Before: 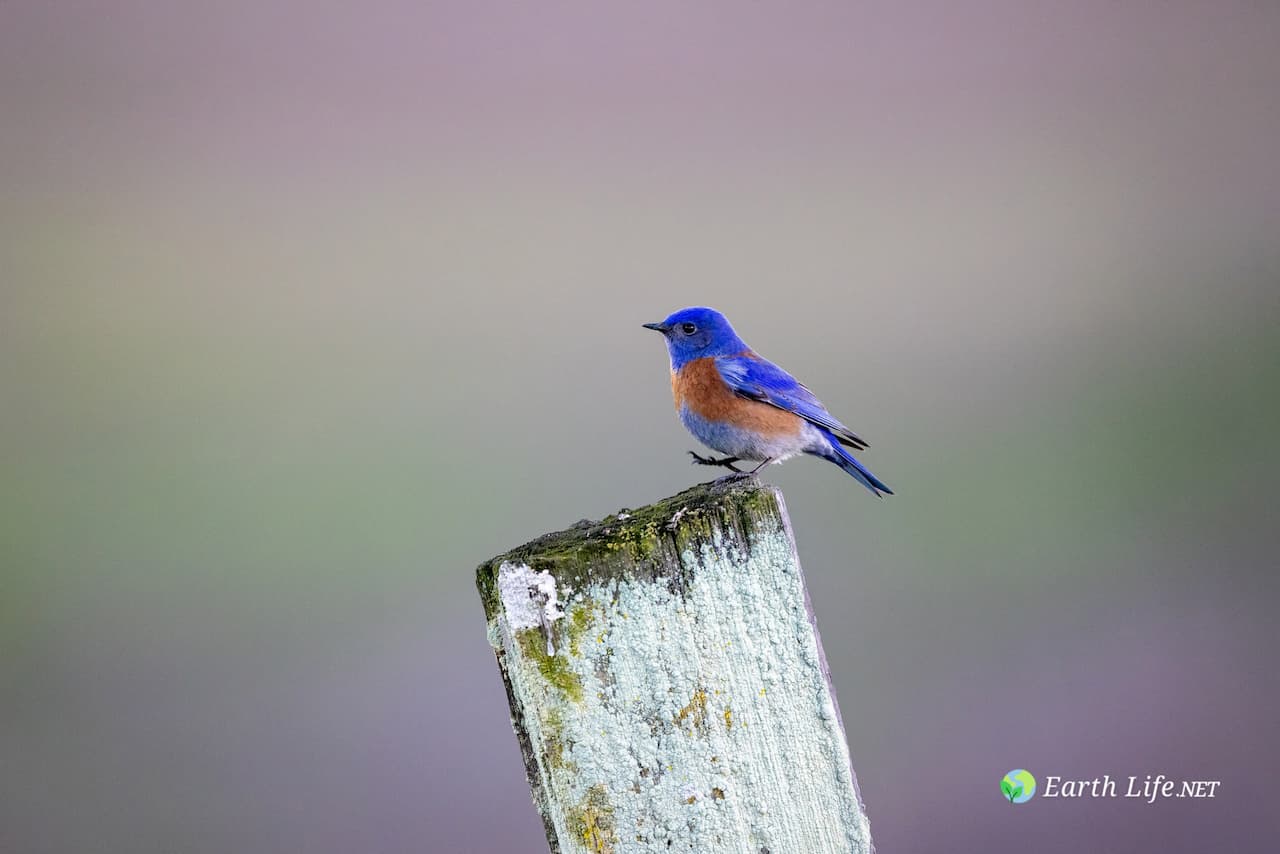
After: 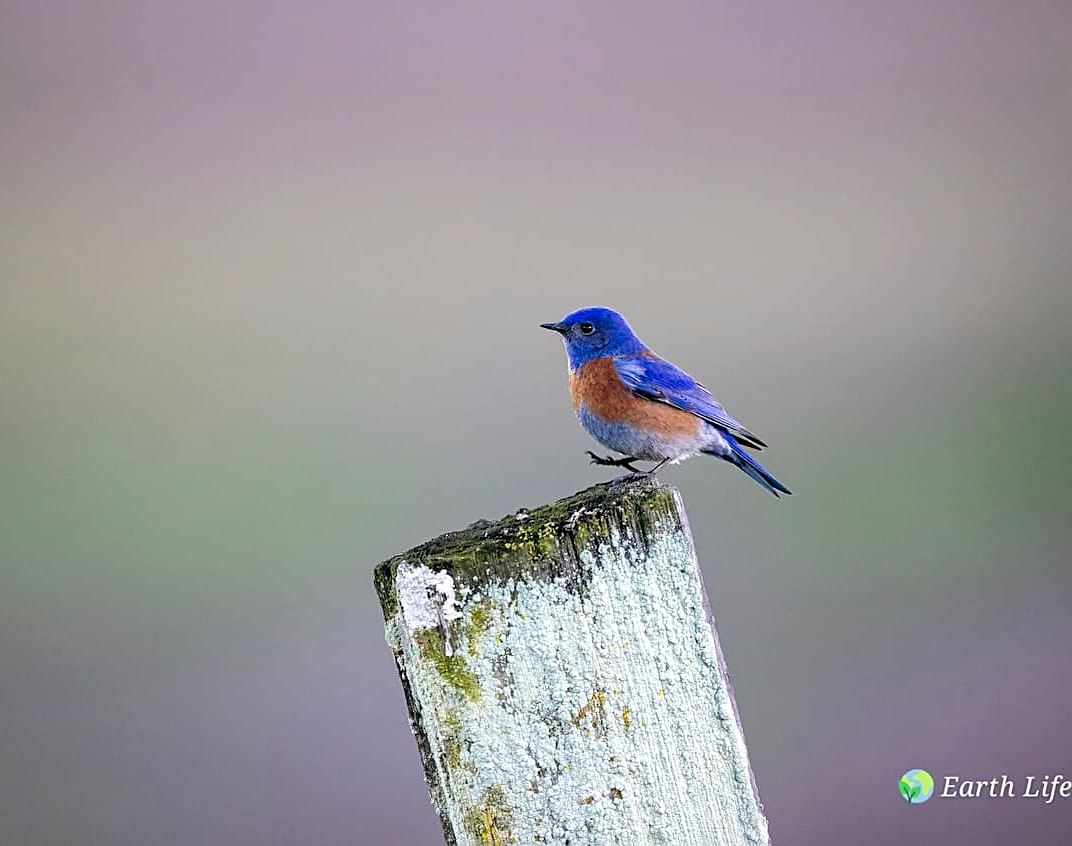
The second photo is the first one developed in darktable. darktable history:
sharpen: on, module defaults
color balance rgb: shadows lift › chroma 3.88%, shadows lift › hue 88.52°, power › hue 214.65°, global offset › chroma 0.1%, global offset › hue 252.4°, contrast 4.45%
crop: left 8.026%, right 7.374%
